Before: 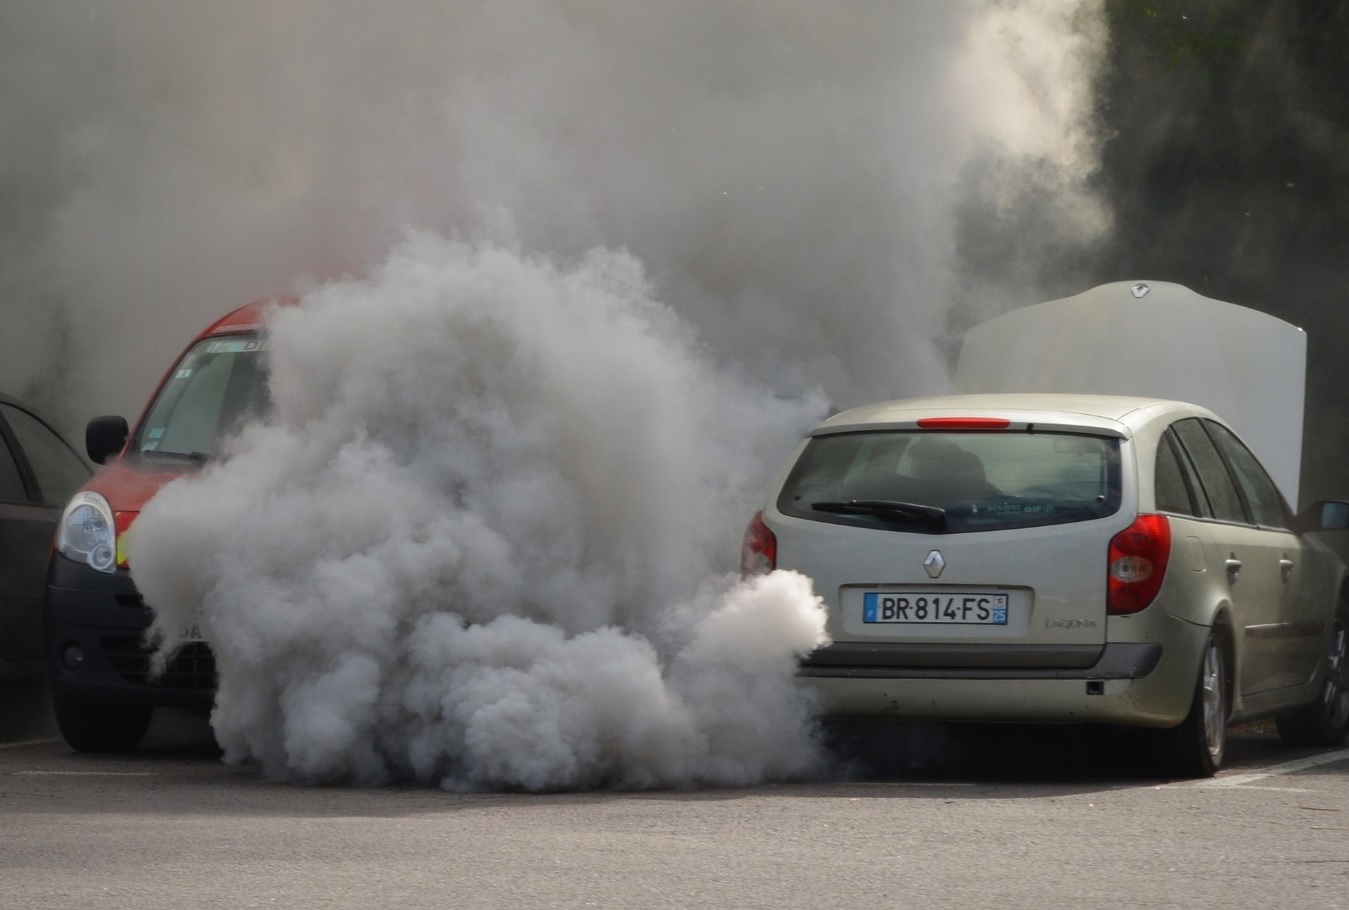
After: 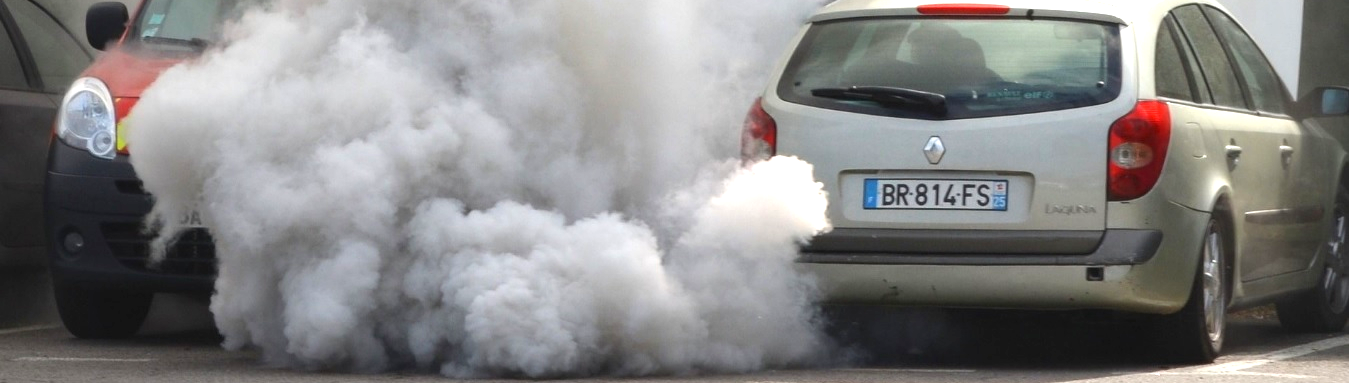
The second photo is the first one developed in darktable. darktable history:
exposure: black level correction 0, exposure 1.199 EV, compensate highlight preservation false
crop: top 45.572%, bottom 12.266%
base curve: preserve colors none
